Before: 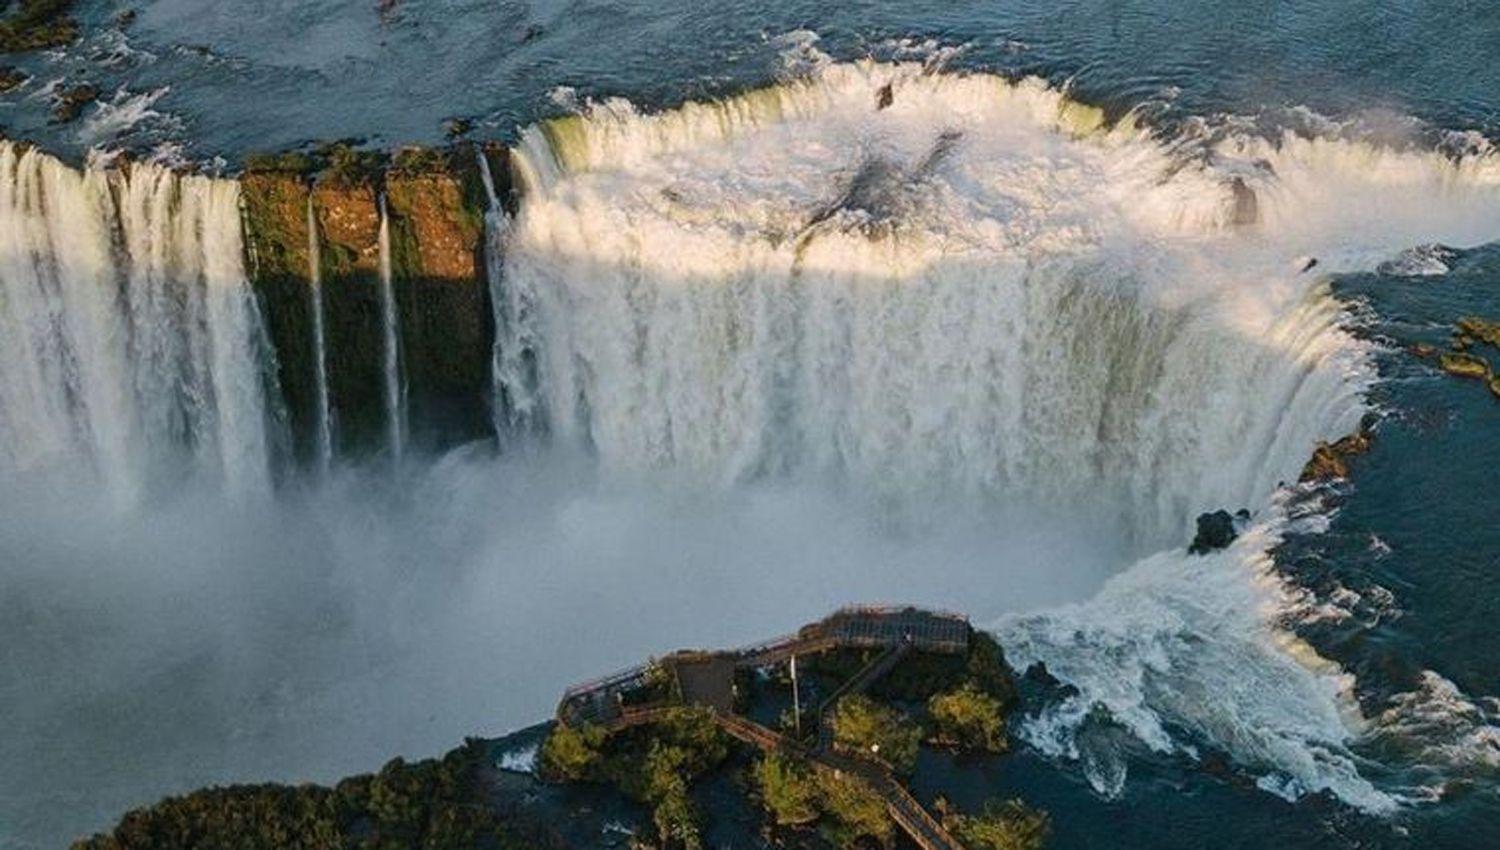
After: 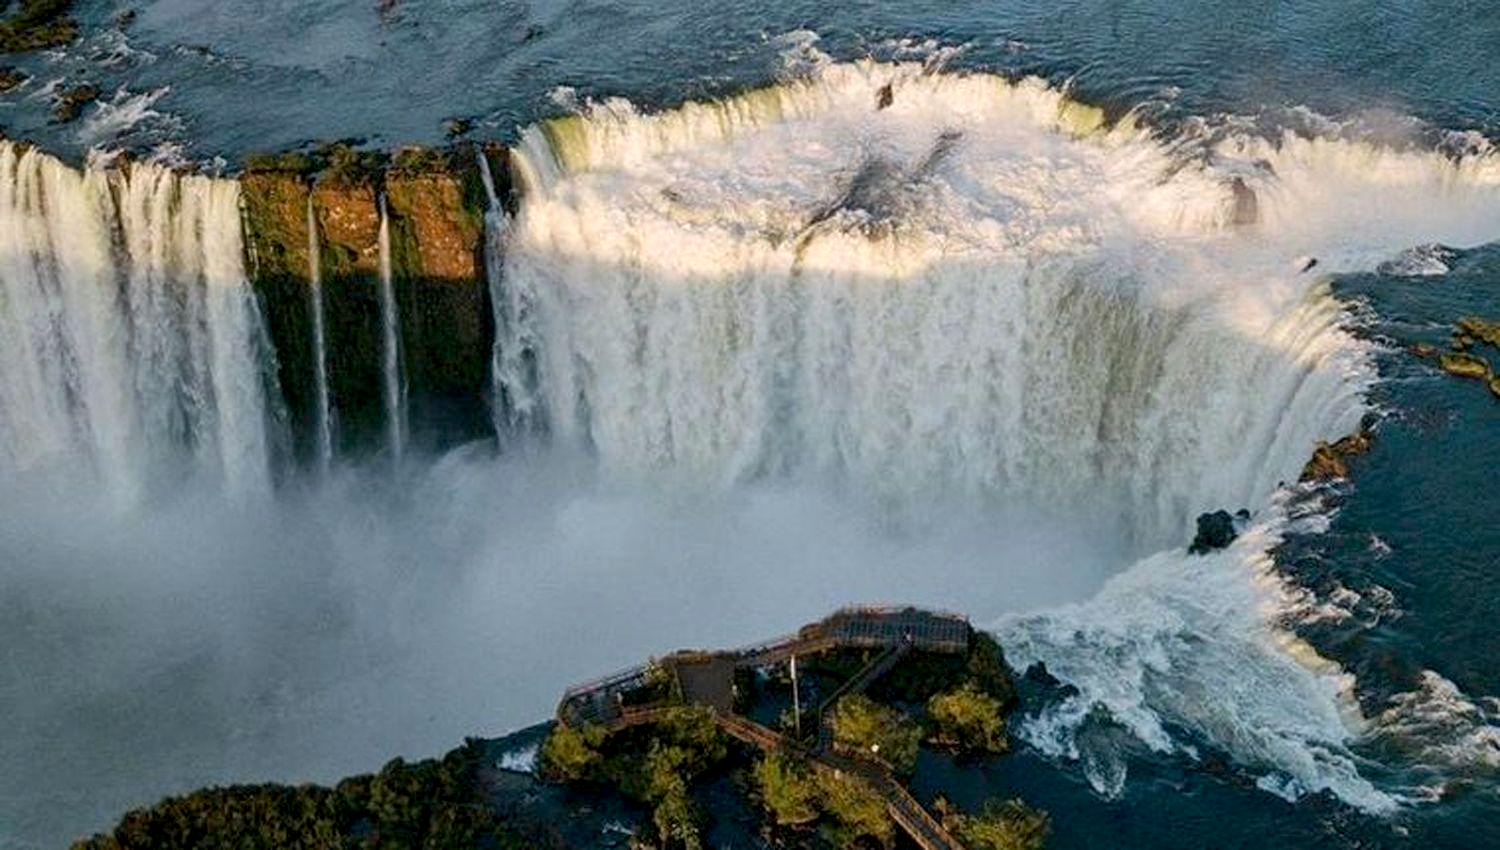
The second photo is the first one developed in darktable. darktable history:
exposure: black level correction 0.007, exposure 0.156 EV, compensate highlight preservation false
